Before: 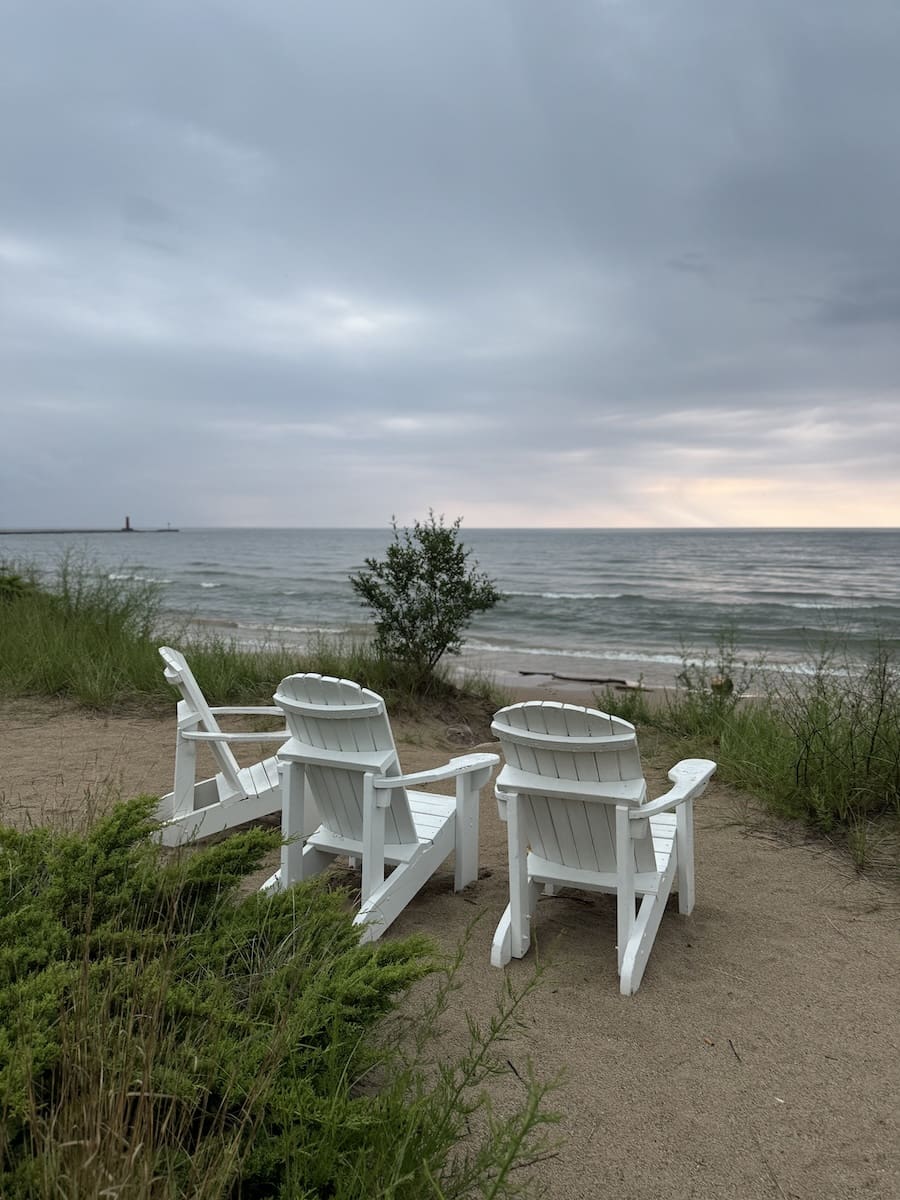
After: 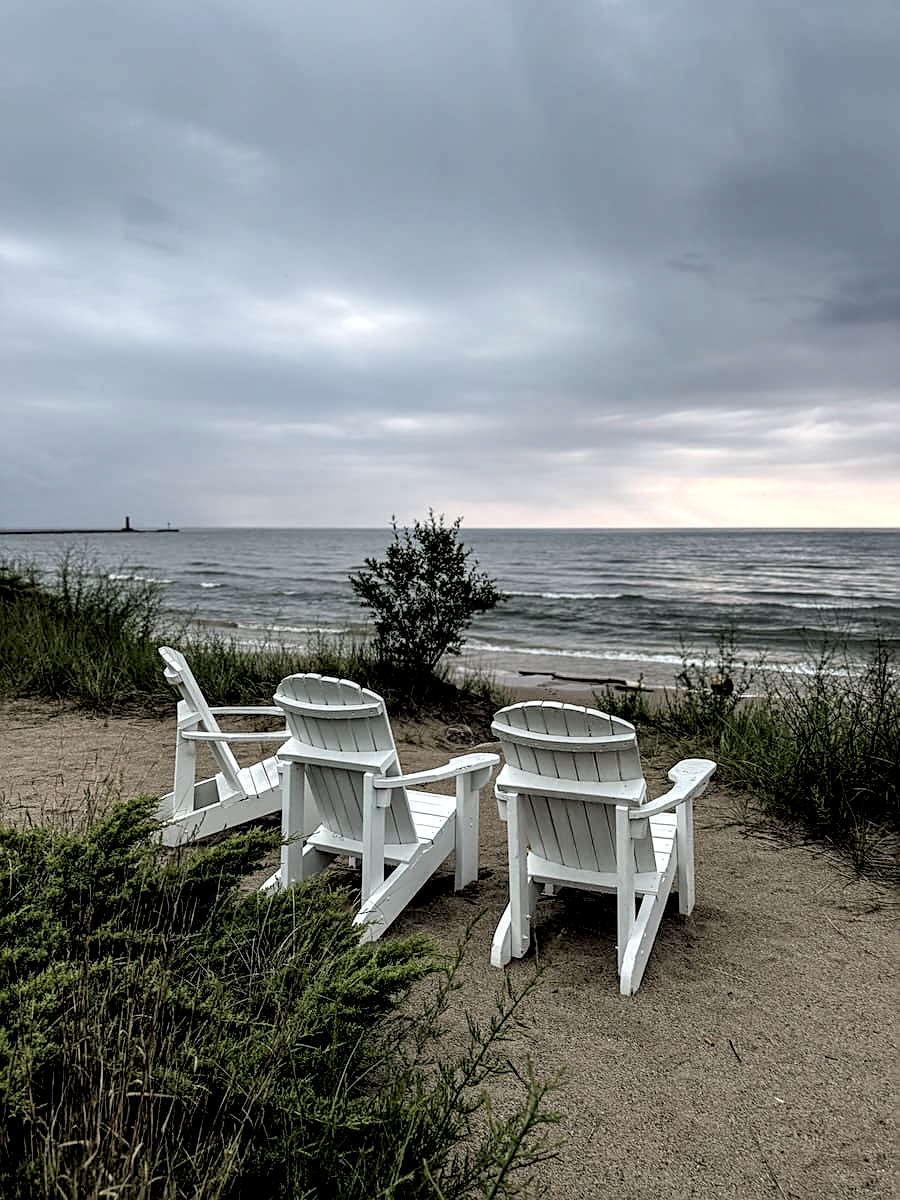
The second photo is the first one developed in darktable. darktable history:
sharpen: on, module defaults
filmic rgb: black relative exposure -3.9 EV, white relative exposure 3.14 EV, hardness 2.87
local contrast: highlights 65%, shadows 54%, detail 168%, midtone range 0.518
